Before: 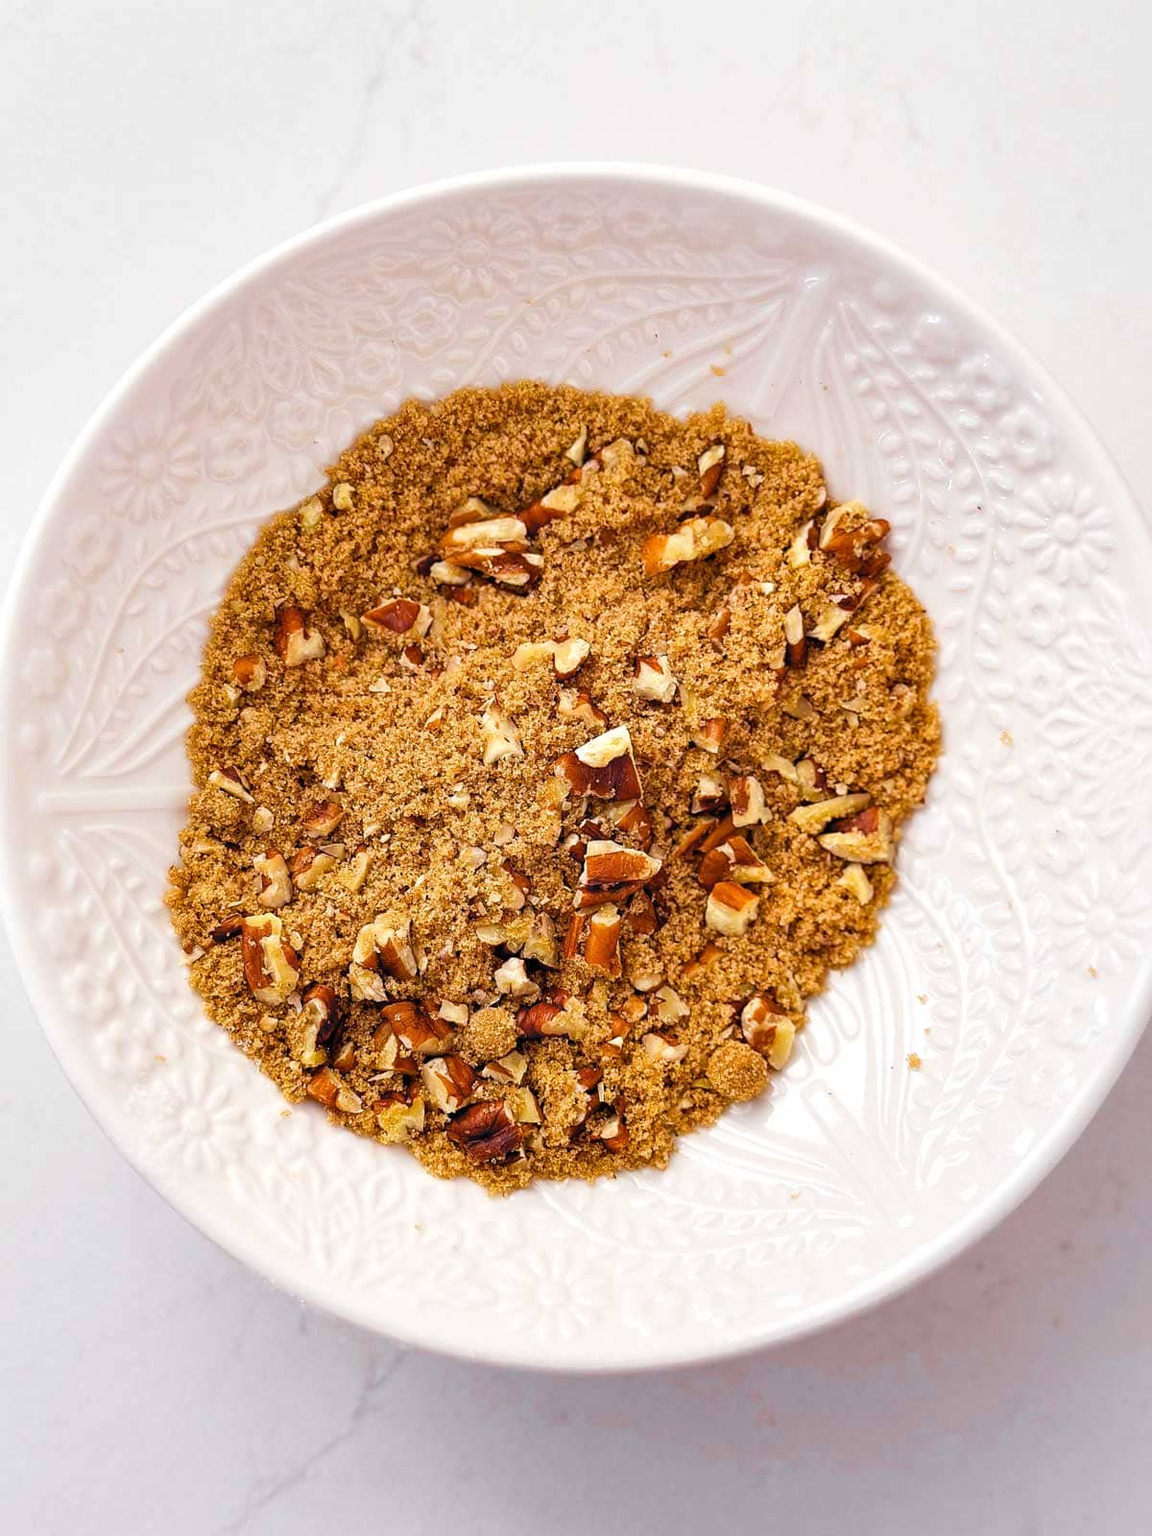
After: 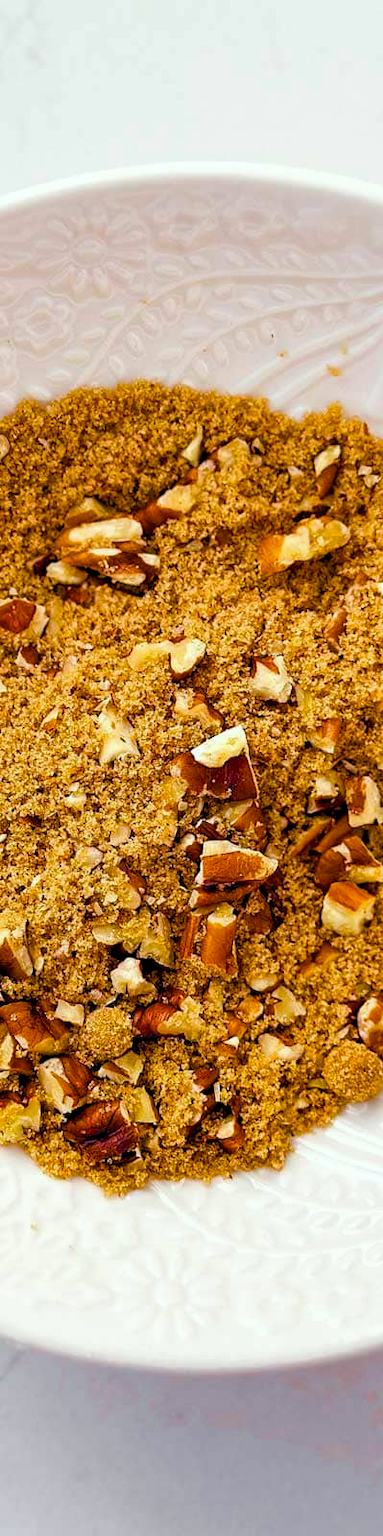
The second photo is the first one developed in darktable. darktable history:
crop: left 33.36%, right 33.36%
color balance rgb: shadows lift › chroma 3%, shadows lift › hue 240.84°, highlights gain › chroma 3%, highlights gain › hue 73.2°, global offset › luminance -0.5%, perceptual saturation grading › global saturation 20%, perceptual saturation grading › highlights -25%, perceptual saturation grading › shadows 50%, global vibrance 25.26%
color correction: highlights a* -6.69, highlights b* 0.49
white balance: red 0.984, blue 1.059
